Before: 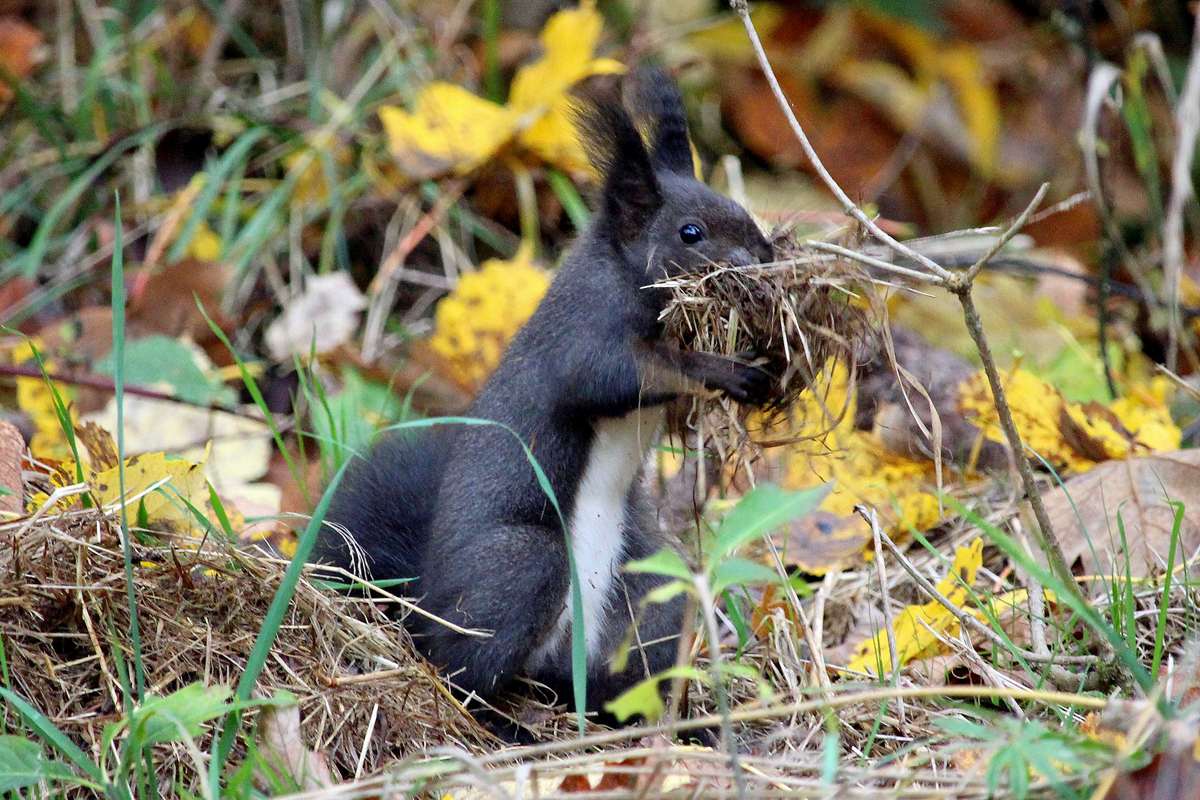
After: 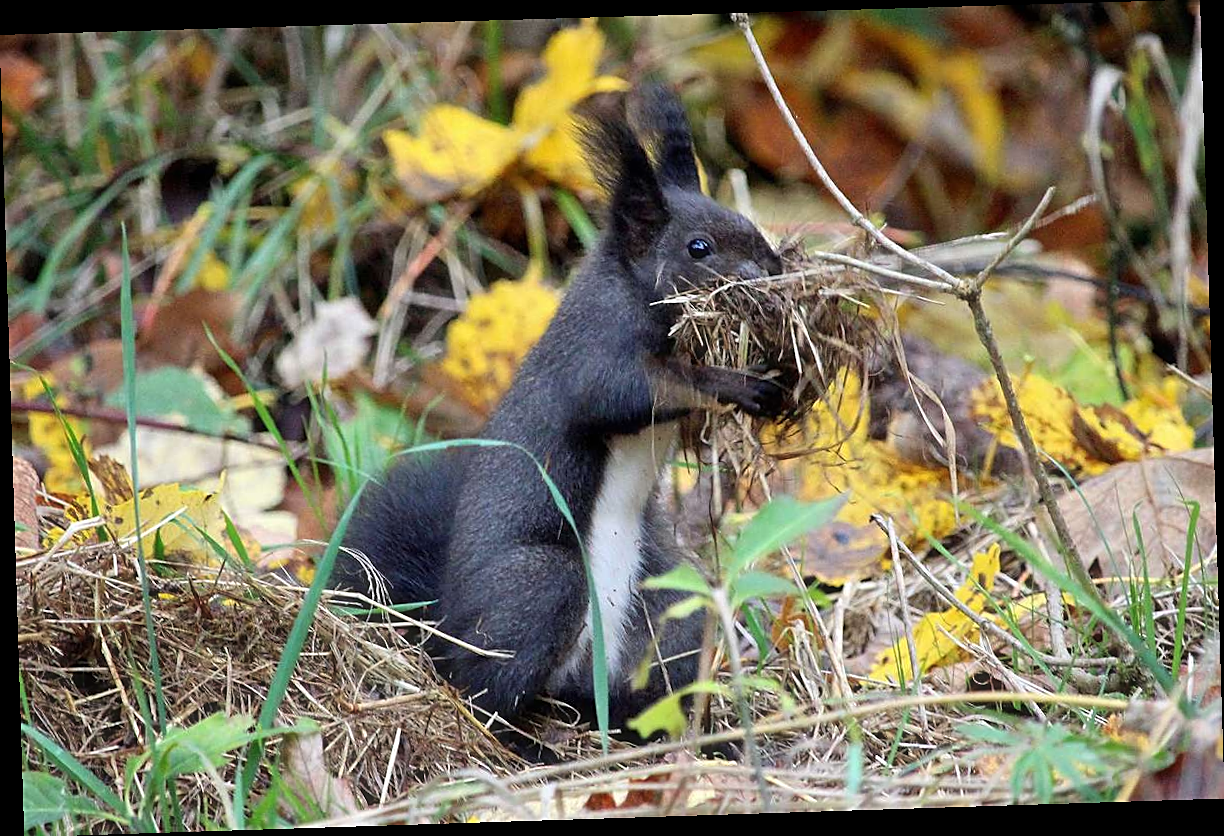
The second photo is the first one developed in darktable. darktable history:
sharpen: on, module defaults
rotate and perspective: rotation -1.77°, lens shift (horizontal) 0.004, automatic cropping off
haze removal: strength -0.05
